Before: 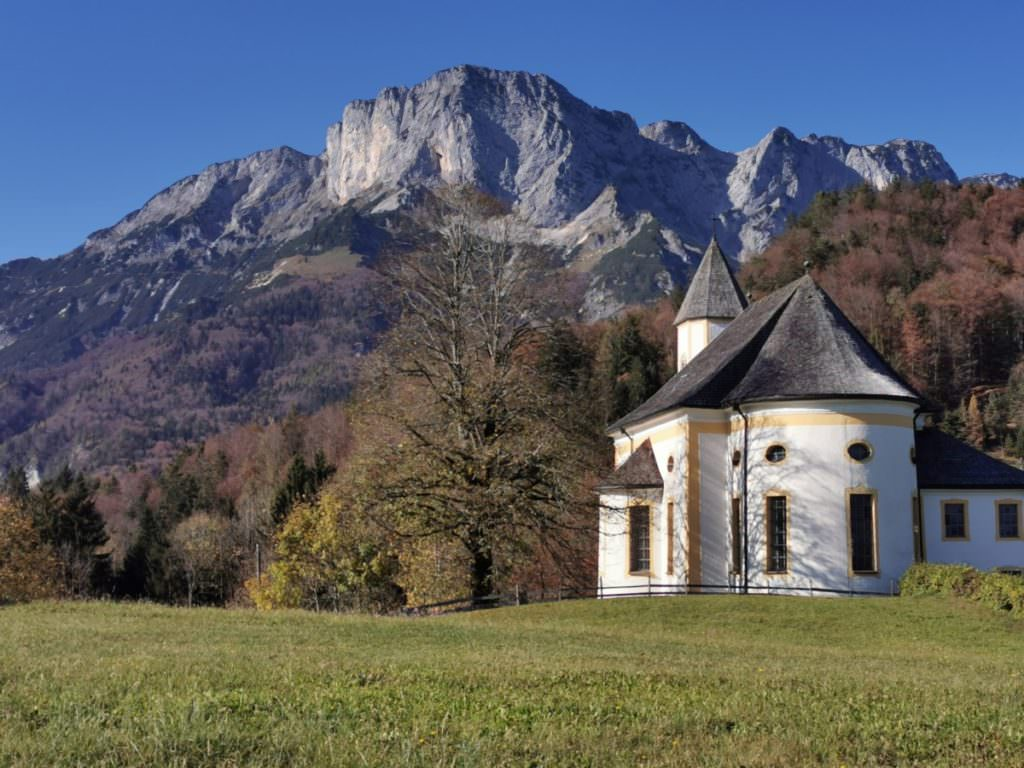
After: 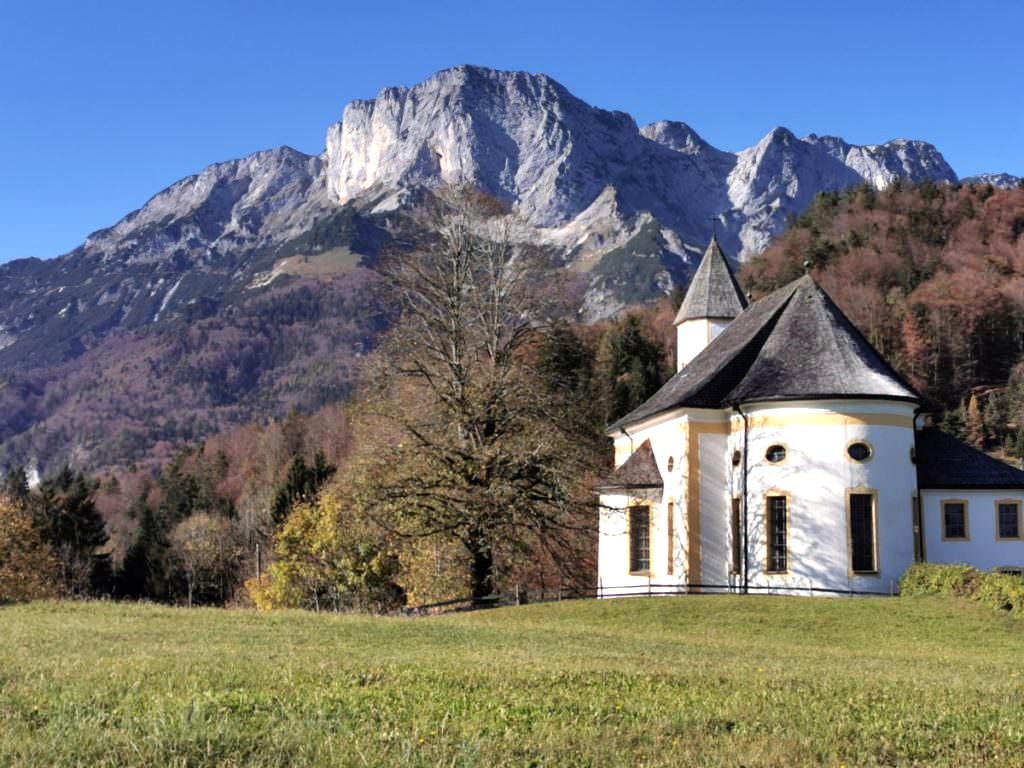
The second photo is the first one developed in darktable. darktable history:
tone equalizer: -8 EV -0.738 EV, -7 EV -0.71 EV, -6 EV -0.625 EV, -5 EV -0.386 EV, -3 EV 0.392 EV, -2 EV 0.6 EV, -1 EV 0.694 EV, +0 EV 0.759 EV
